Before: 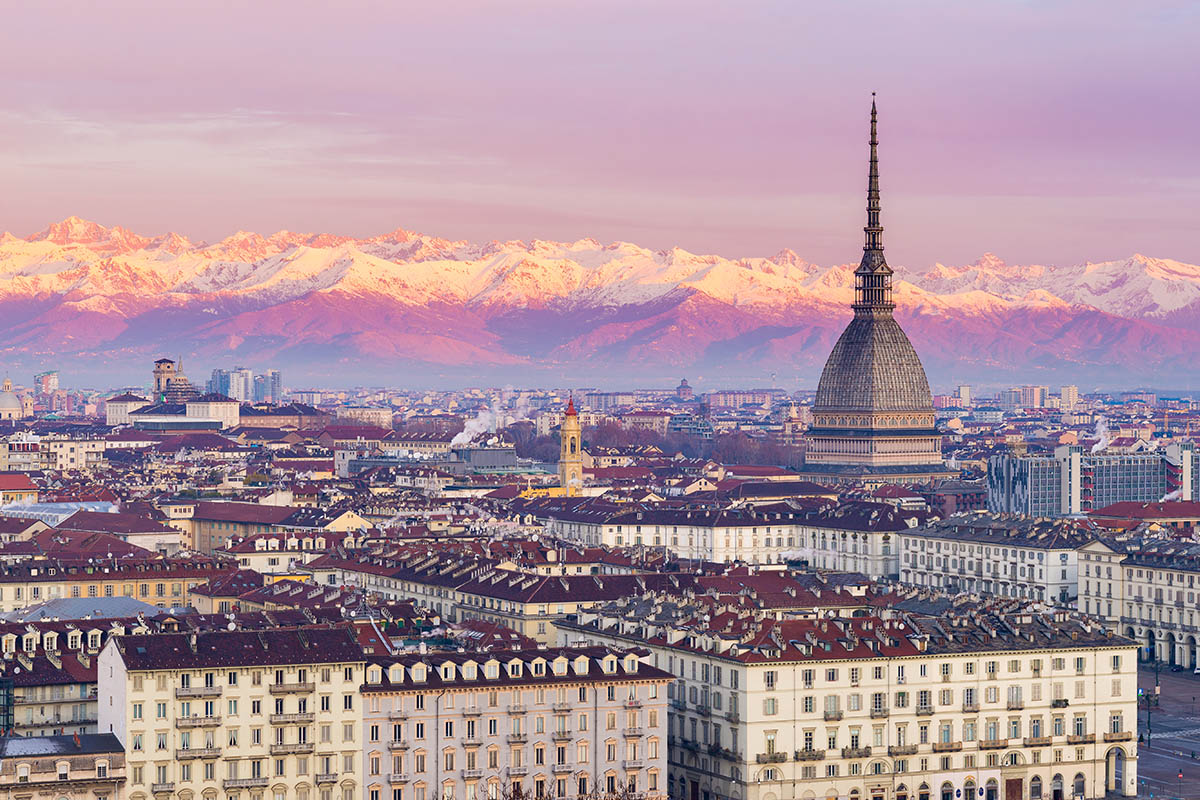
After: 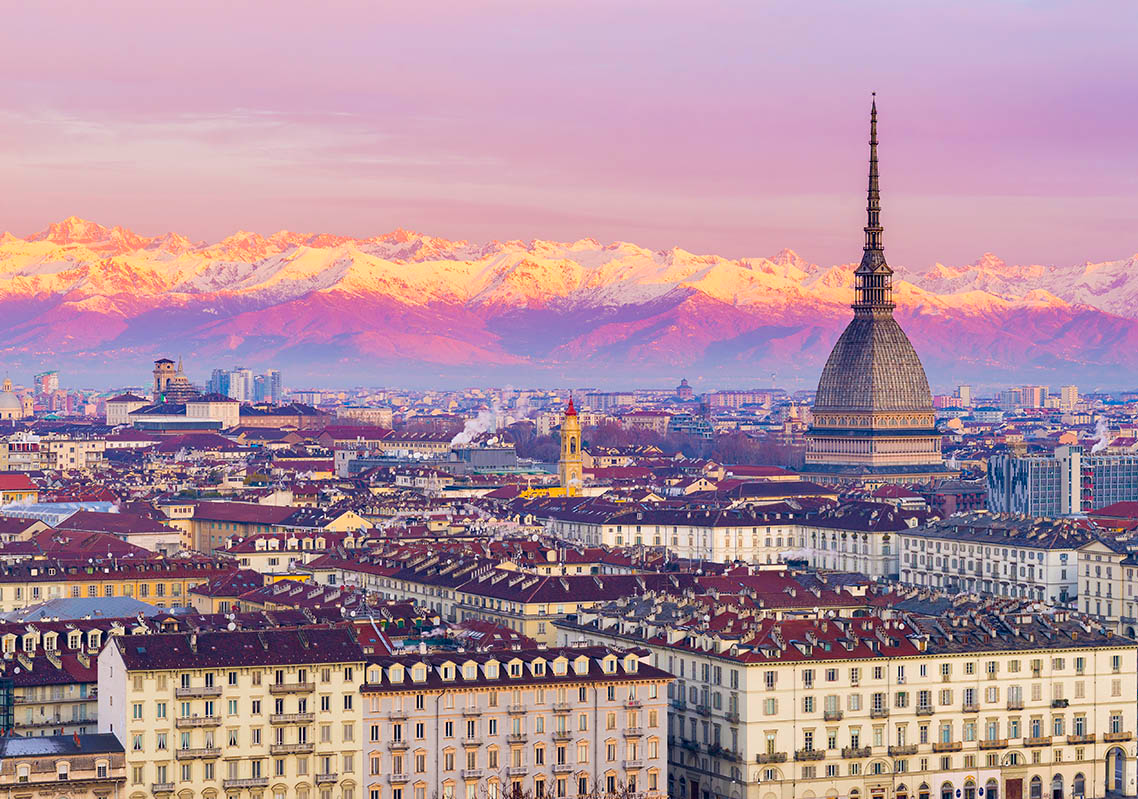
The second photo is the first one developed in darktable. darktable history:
crop and rotate: right 5.167%
color balance rgb: perceptual saturation grading › global saturation 30%, global vibrance 20%
